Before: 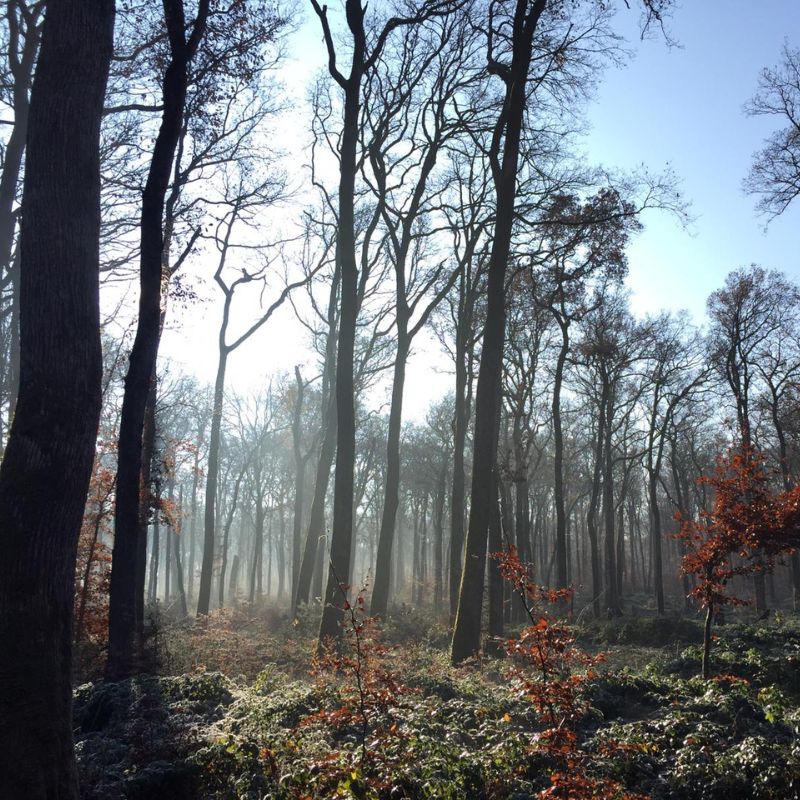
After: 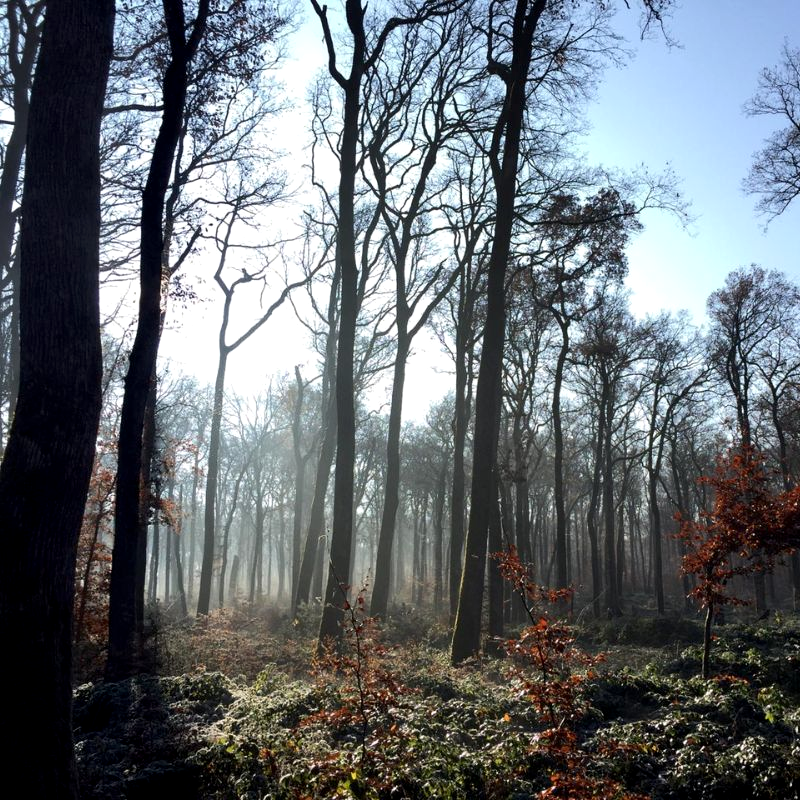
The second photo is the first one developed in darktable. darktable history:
exposure: black level correction 0.006, exposure -0.224 EV, compensate exposure bias true, compensate highlight preservation false
tone equalizer: -8 EV -0.456 EV, -7 EV -0.393 EV, -6 EV -0.329 EV, -5 EV -0.249 EV, -3 EV 0.209 EV, -2 EV 0.322 EV, -1 EV 0.366 EV, +0 EV 0.436 EV, edges refinement/feathering 500, mask exposure compensation -1.57 EV, preserve details no
